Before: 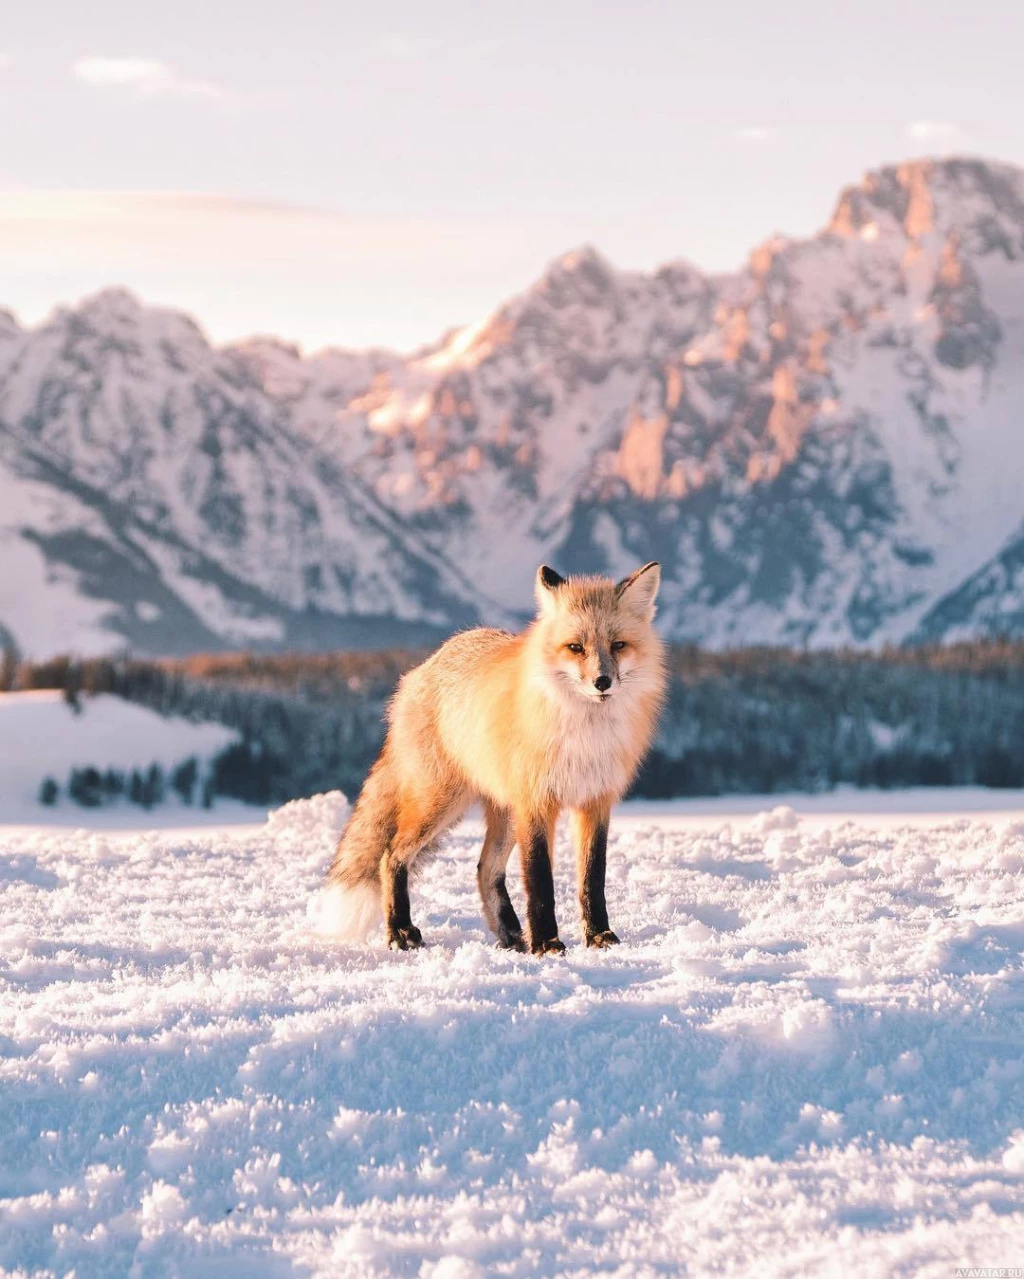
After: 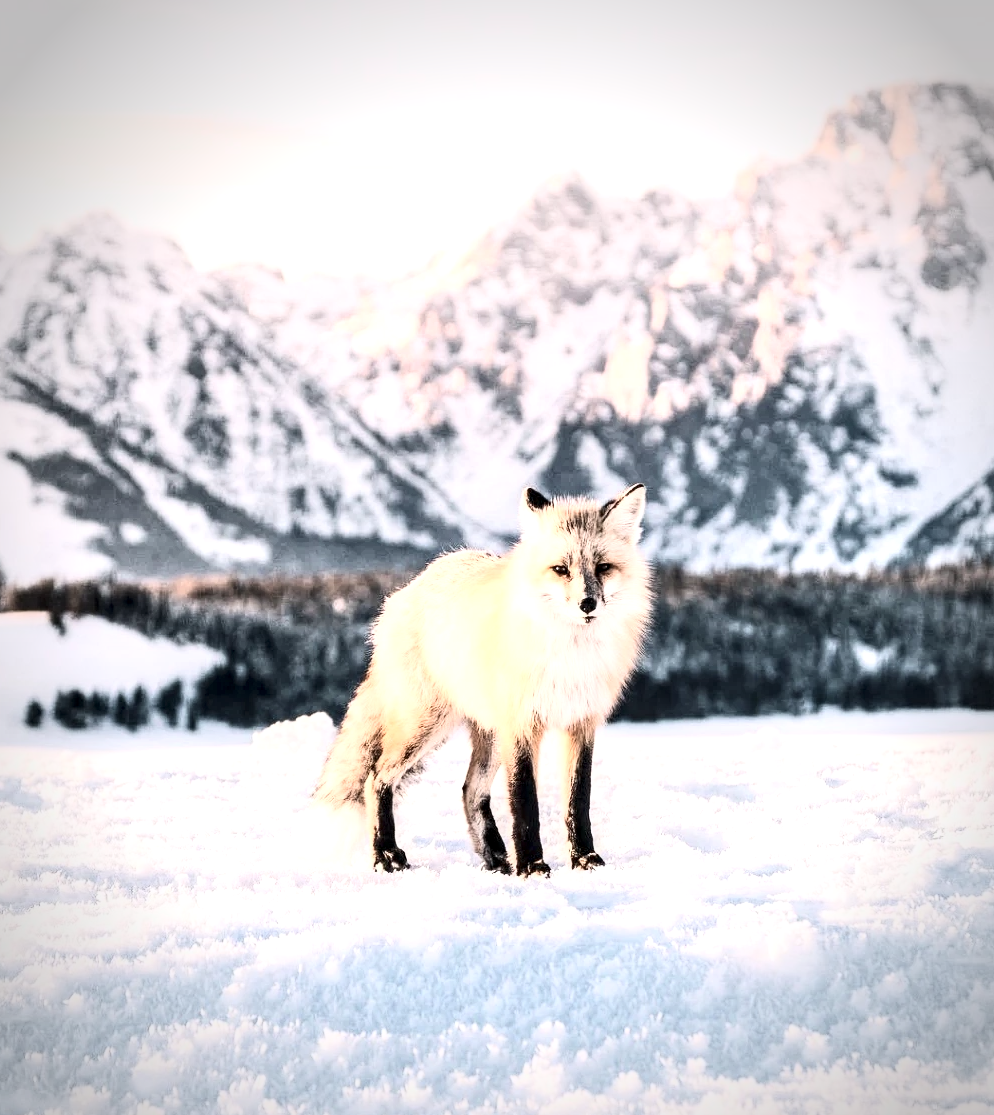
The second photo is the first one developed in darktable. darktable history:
crop: left 1.507%, top 6.147%, right 1.379%, bottom 6.637%
tone equalizer: on, module defaults
vignetting: automatic ratio true
contrast brightness saturation: contrast 0.57, brightness 0.57, saturation -0.34
local contrast: highlights 80%, shadows 57%, detail 175%, midtone range 0.602
